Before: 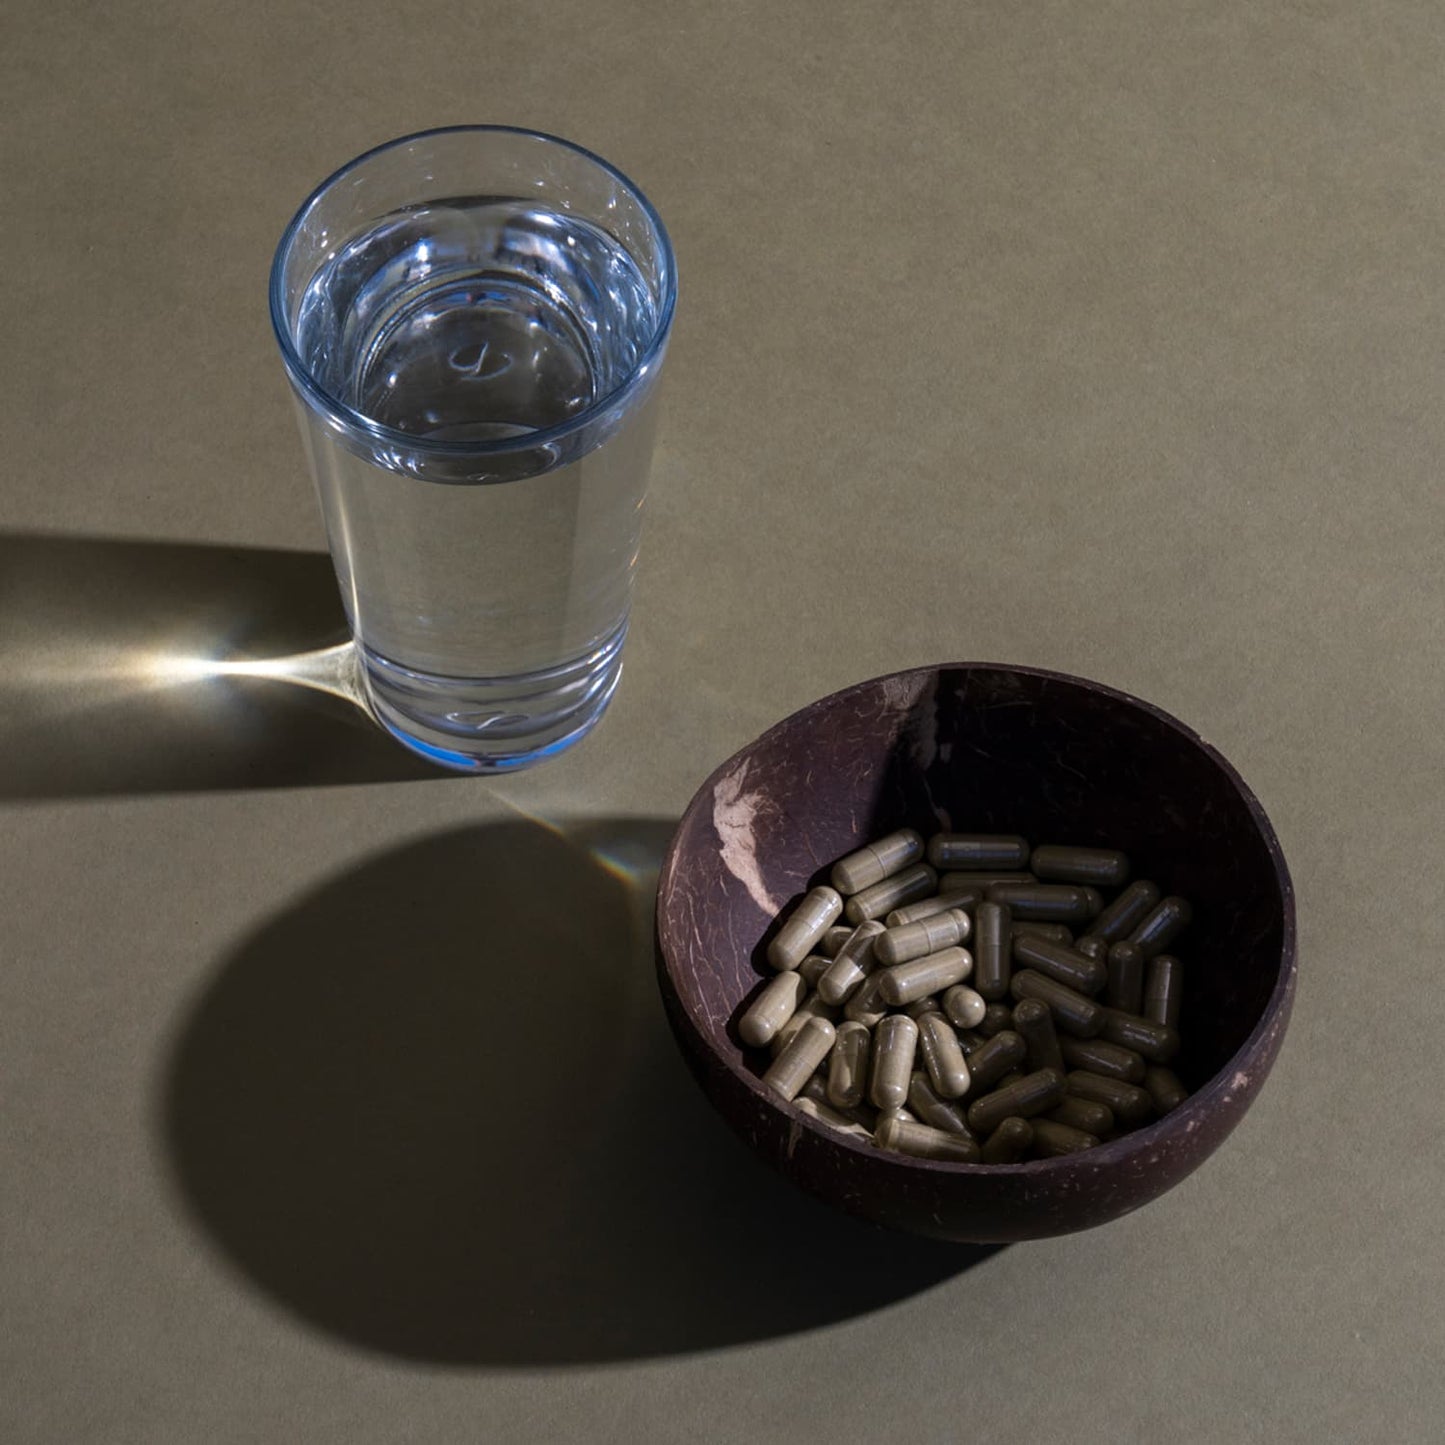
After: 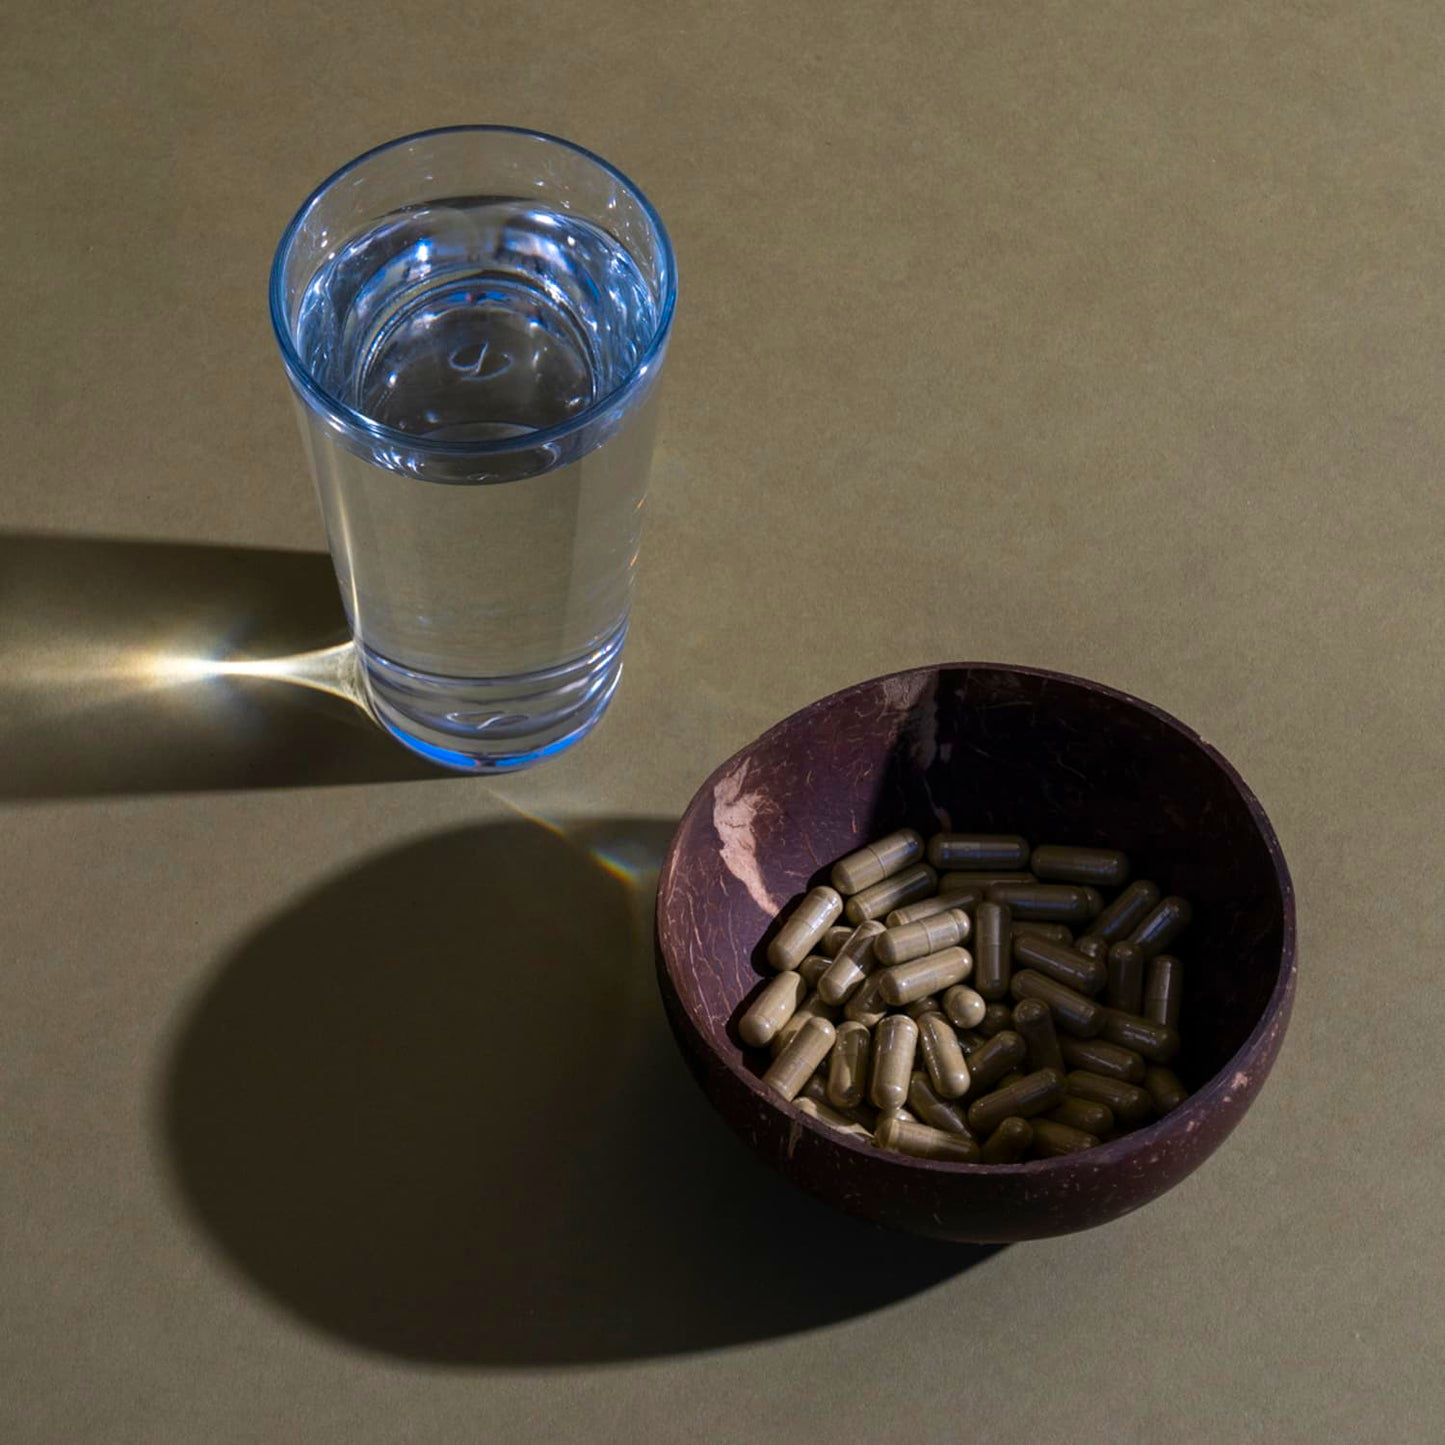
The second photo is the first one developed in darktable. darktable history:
contrast brightness saturation: saturation 0.489
